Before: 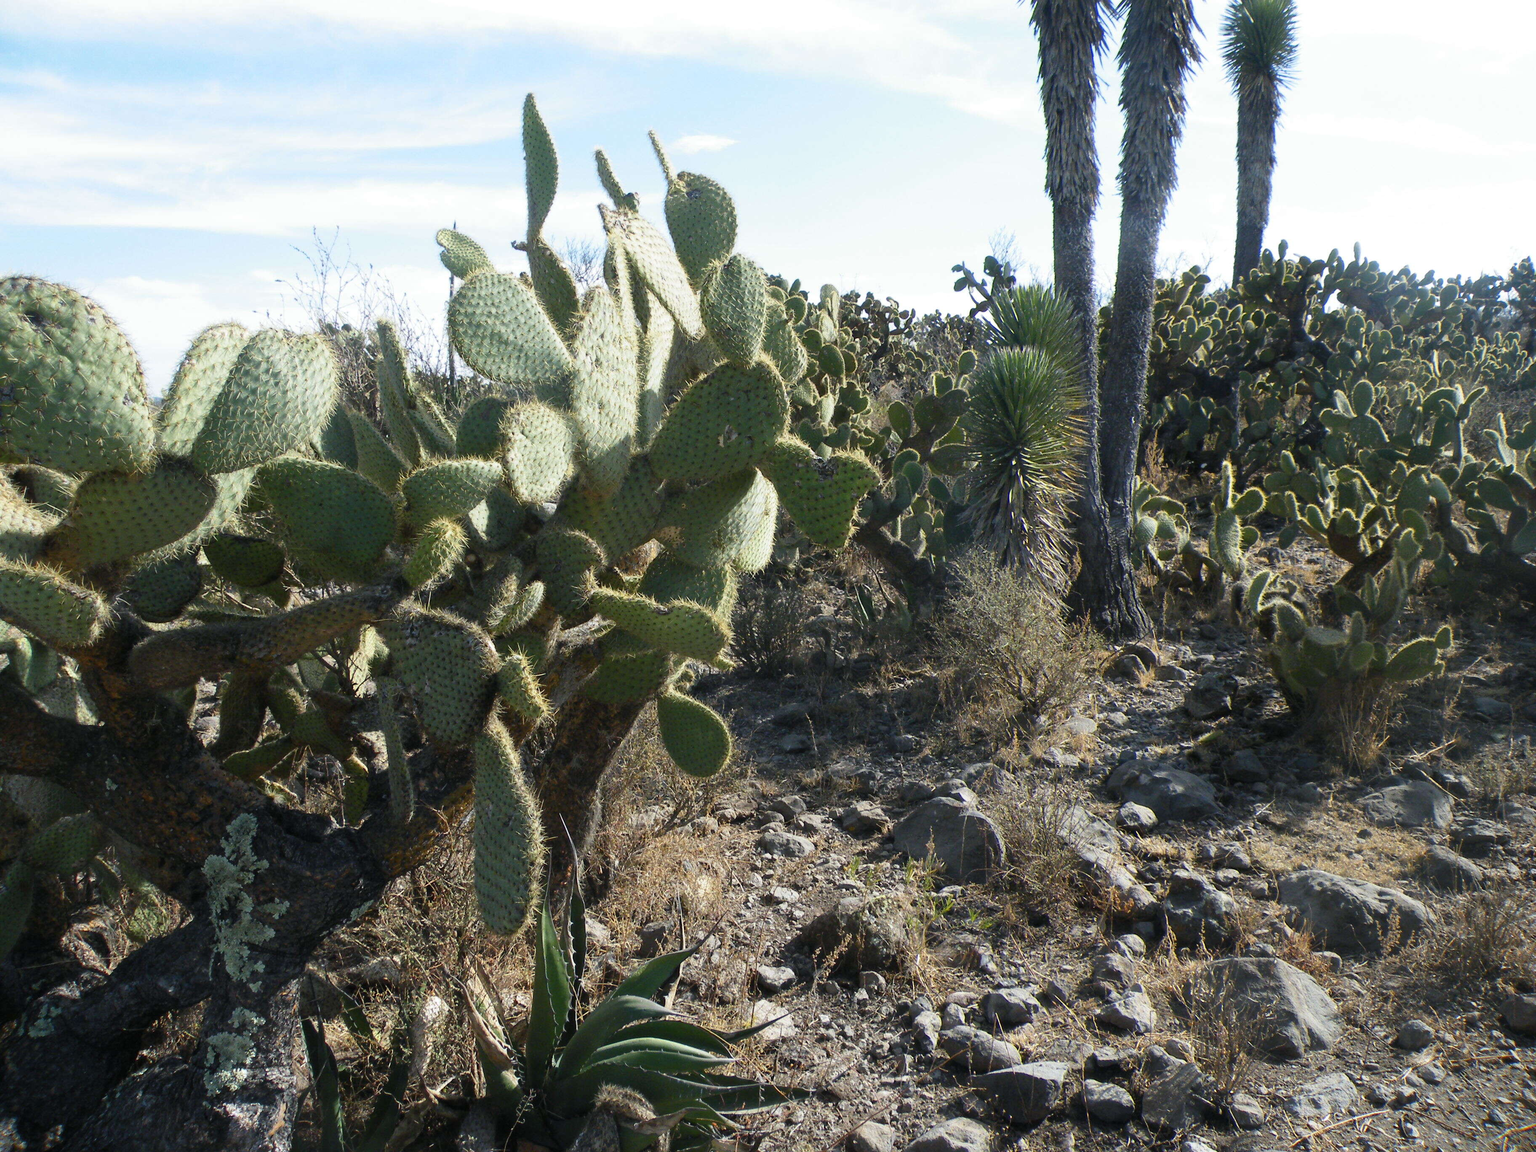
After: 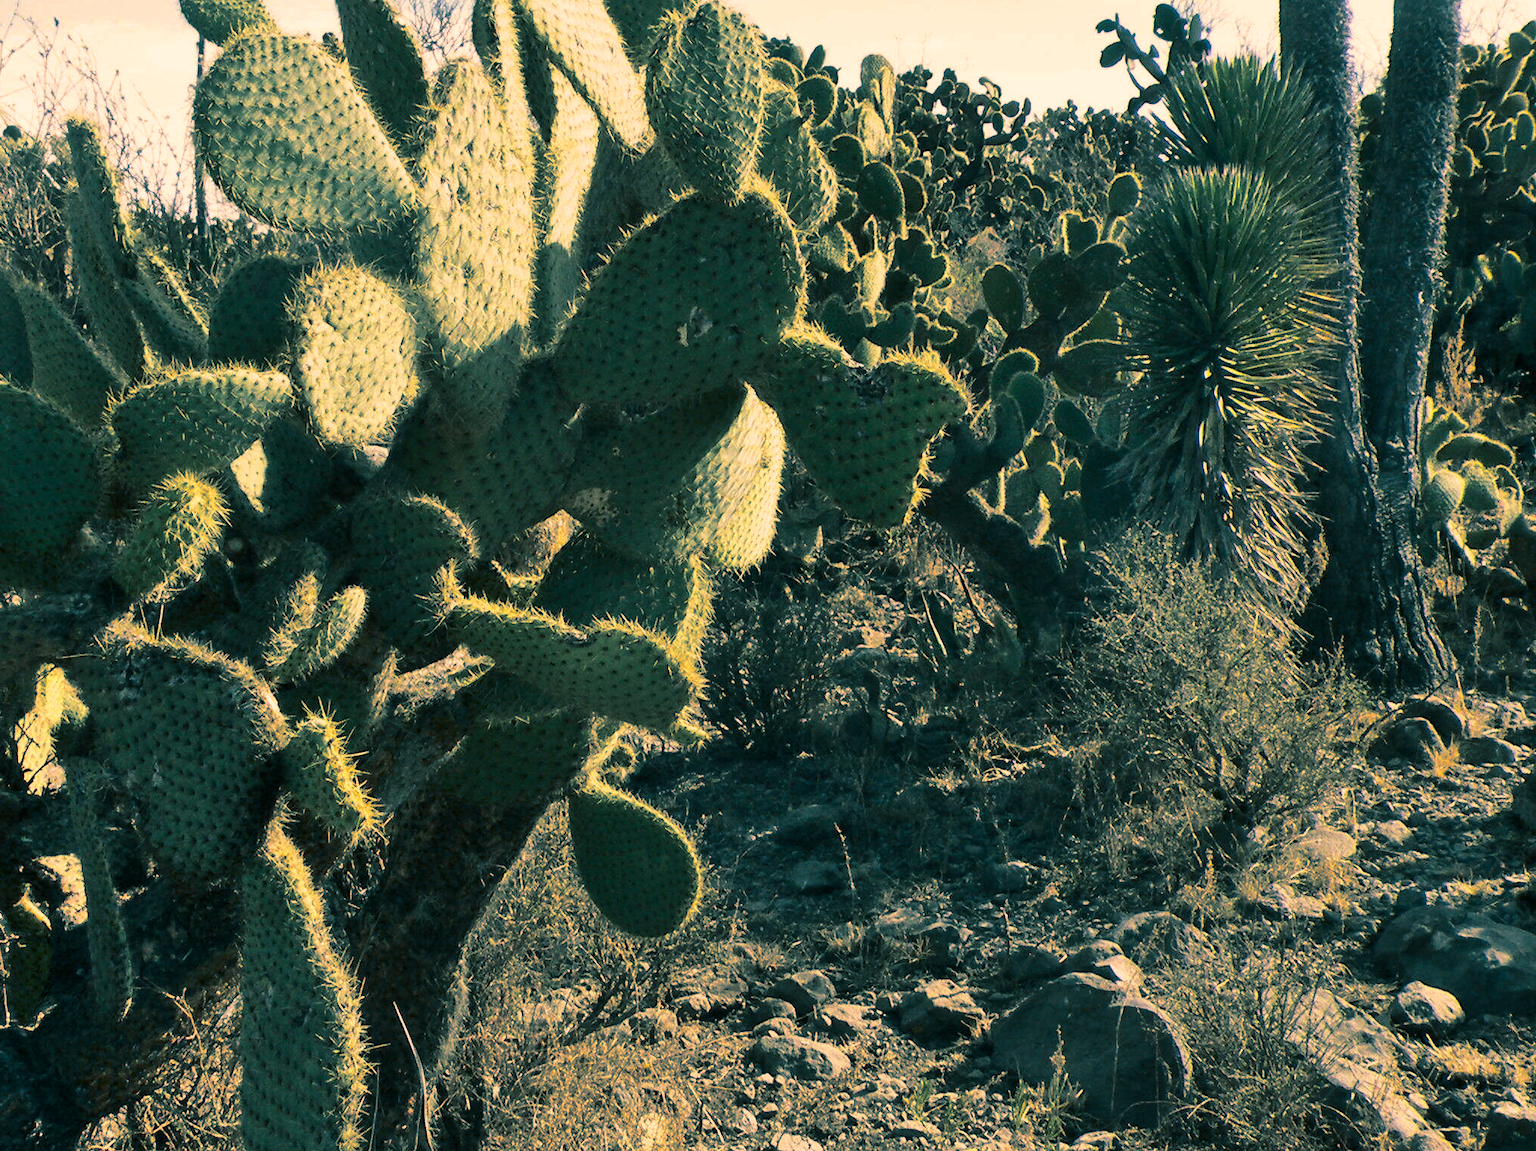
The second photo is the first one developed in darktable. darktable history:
color correction: highlights a* 15, highlights b* 31.55
shadows and highlights: soften with gaussian
split-toning: shadows › hue 183.6°, shadows › saturation 0.52, highlights › hue 0°, highlights › saturation 0
crop and rotate: left 22.13%, top 22.054%, right 22.026%, bottom 22.102%
contrast brightness saturation: contrast 0.12, brightness -0.12, saturation 0.2
